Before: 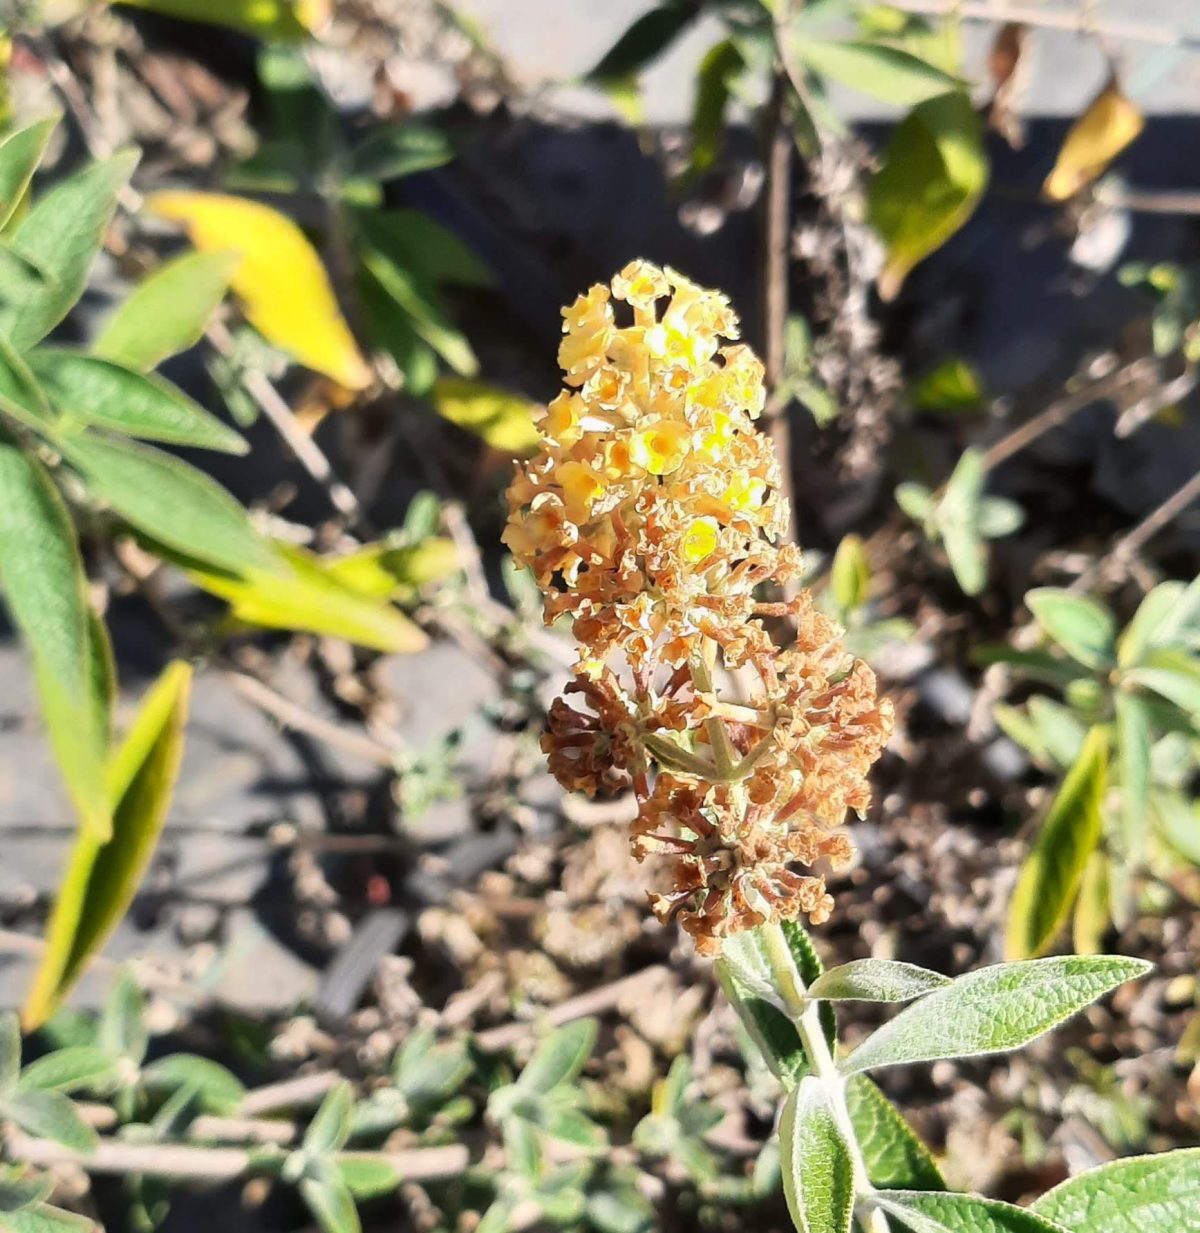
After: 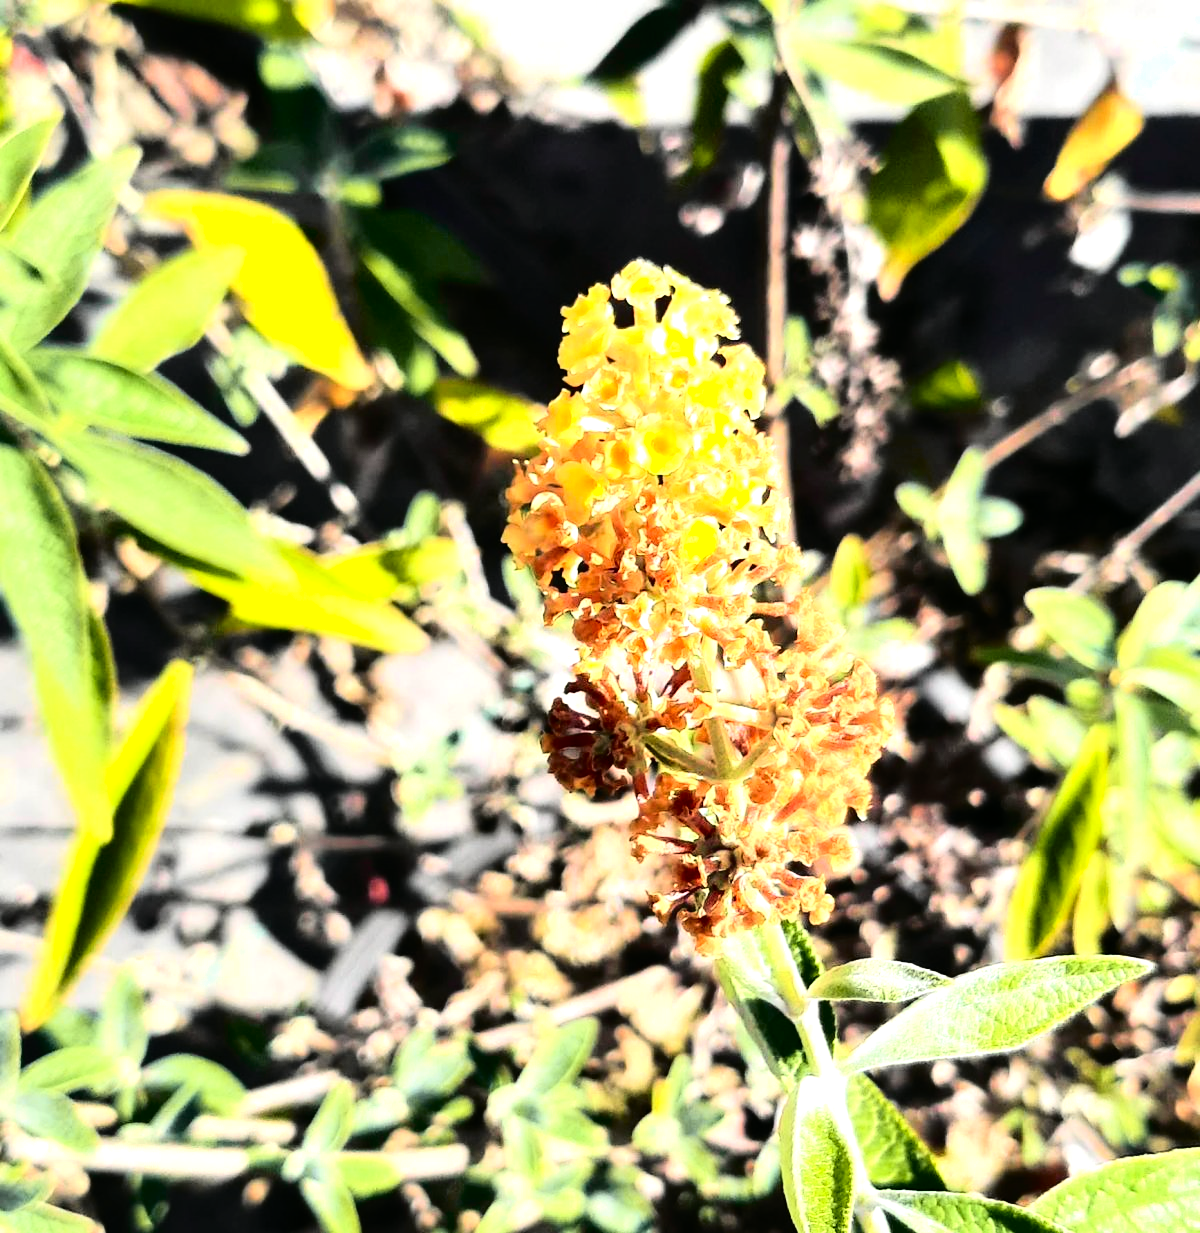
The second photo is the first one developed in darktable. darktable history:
tone equalizer: -8 EV -1.08 EV, -7 EV -1.01 EV, -6 EV -0.867 EV, -5 EV -0.578 EV, -3 EV 0.578 EV, -2 EV 0.867 EV, -1 EV 1.01 EV, +0 EV 1.08 EV, edges refinement/feathering 500, mask exposure compensation -1.57 EV, preserve details no
tone curve: curves: ch0 [(0, 0) (0.135, 0.09) (0.326, 0.386) (0.489, 0.573) (0.663, 0.749) (0.854, 0.897) (1, 0.974)]; ch1 [(0, 0) (0.366, 0.367) (0.475, 0.453) (0.494, 0.493) (0.504, 0.497) (0.544, 0.569) (0.562, 0.605) (0.622, 0.694) (1, 1)]; ch2 [(0, 0) (0.333, 0.346) (0.375, 0.375) (0.424, 0.43) (0.476, 0.492) (0.502, 0.503) (0.533, 0.534) (0.572, 0.603) (0.605, 0.656) (0.641, 0.709) (1, 1)], color space Lab, independent channels, preserve colors none
